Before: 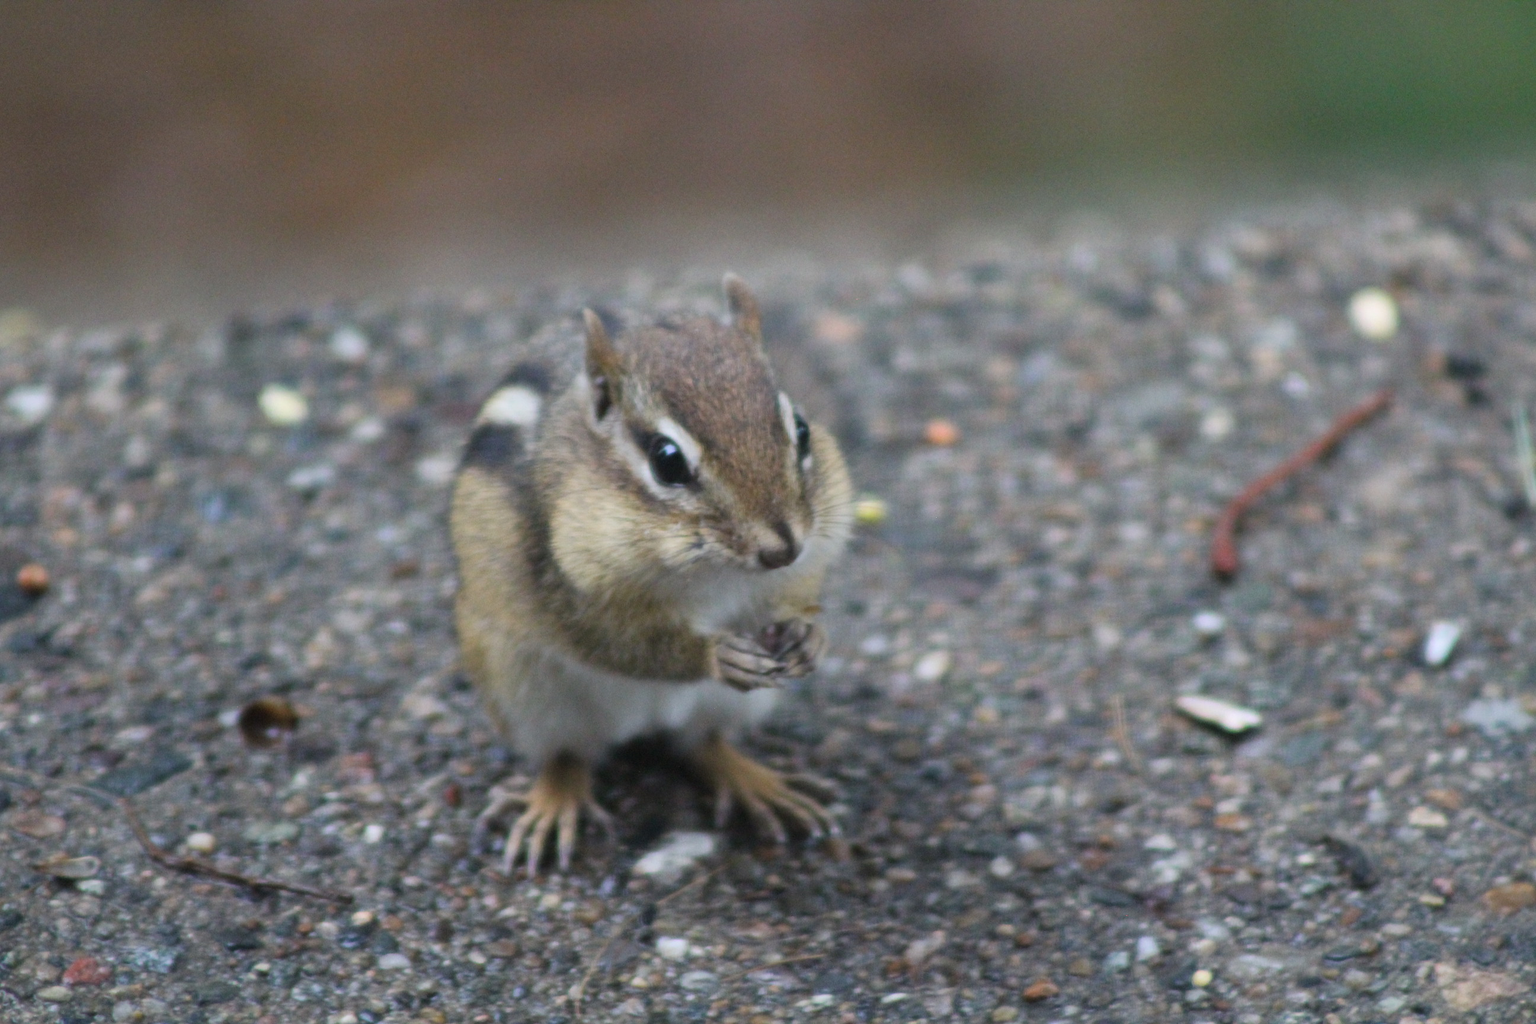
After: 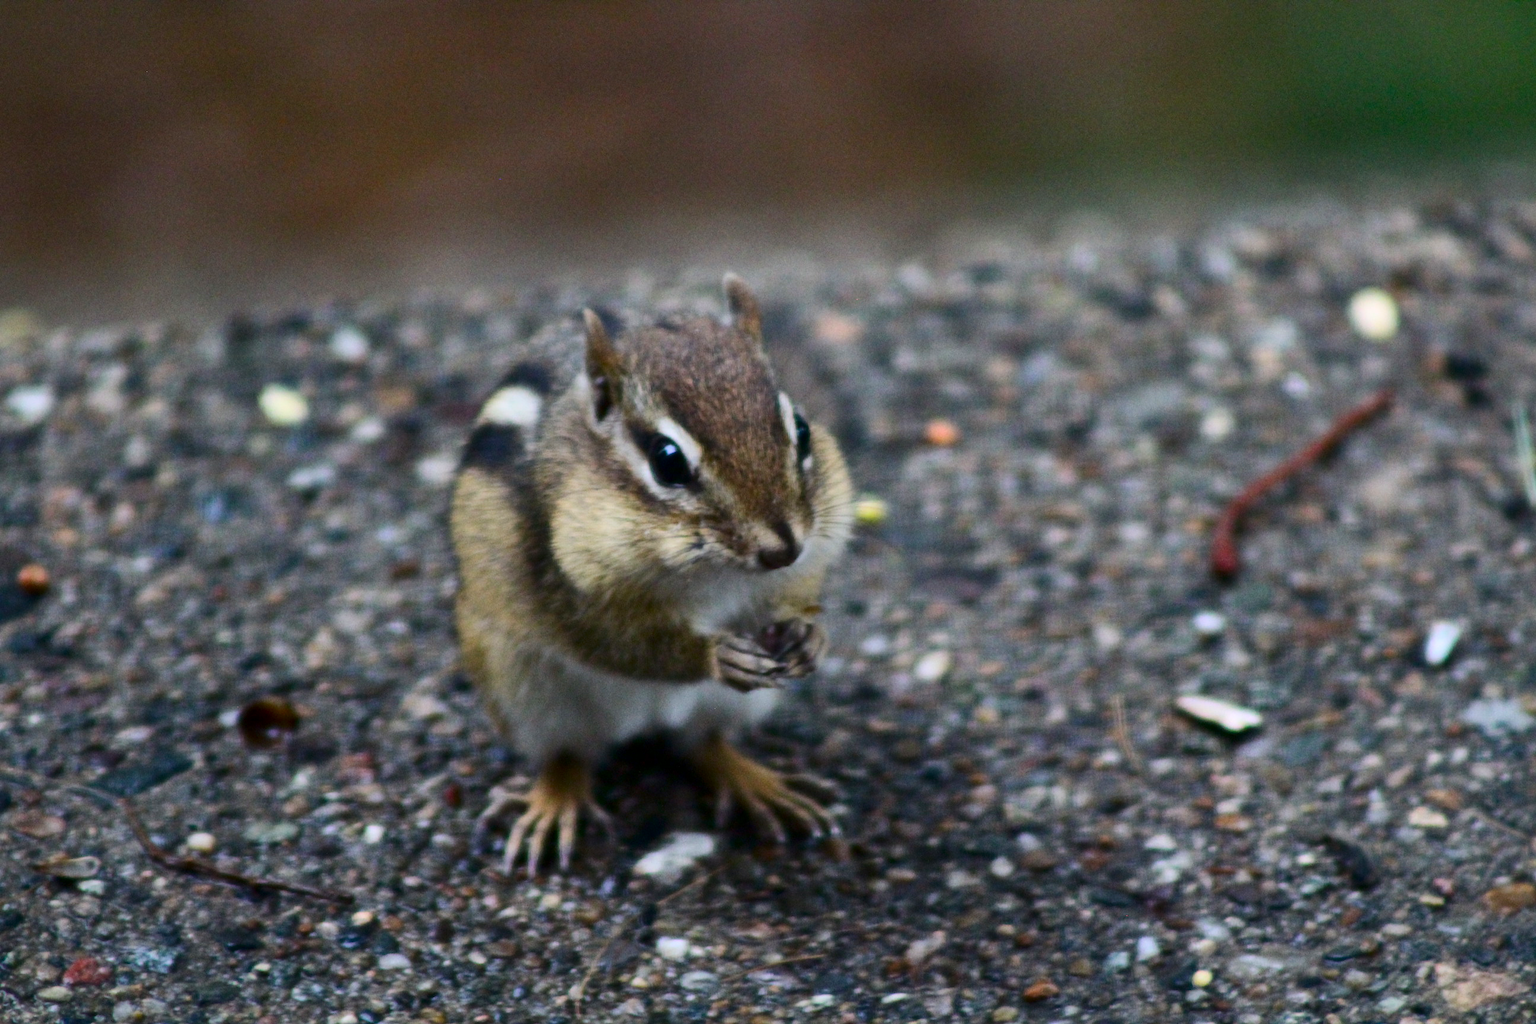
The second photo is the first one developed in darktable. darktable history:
color balance rgb: perceptual saturation grading › global saturation 10.375%
local contrast: mode bilateral grid, contrast 100, coarseness 100, detail 109%, midtone range 0.2
contrast brightness saturation: contrast 0.216, brightness -0.183, saturation 0.233
shadows and highlights: shadows 31.56, highlights -32.94, soften with gaussian
